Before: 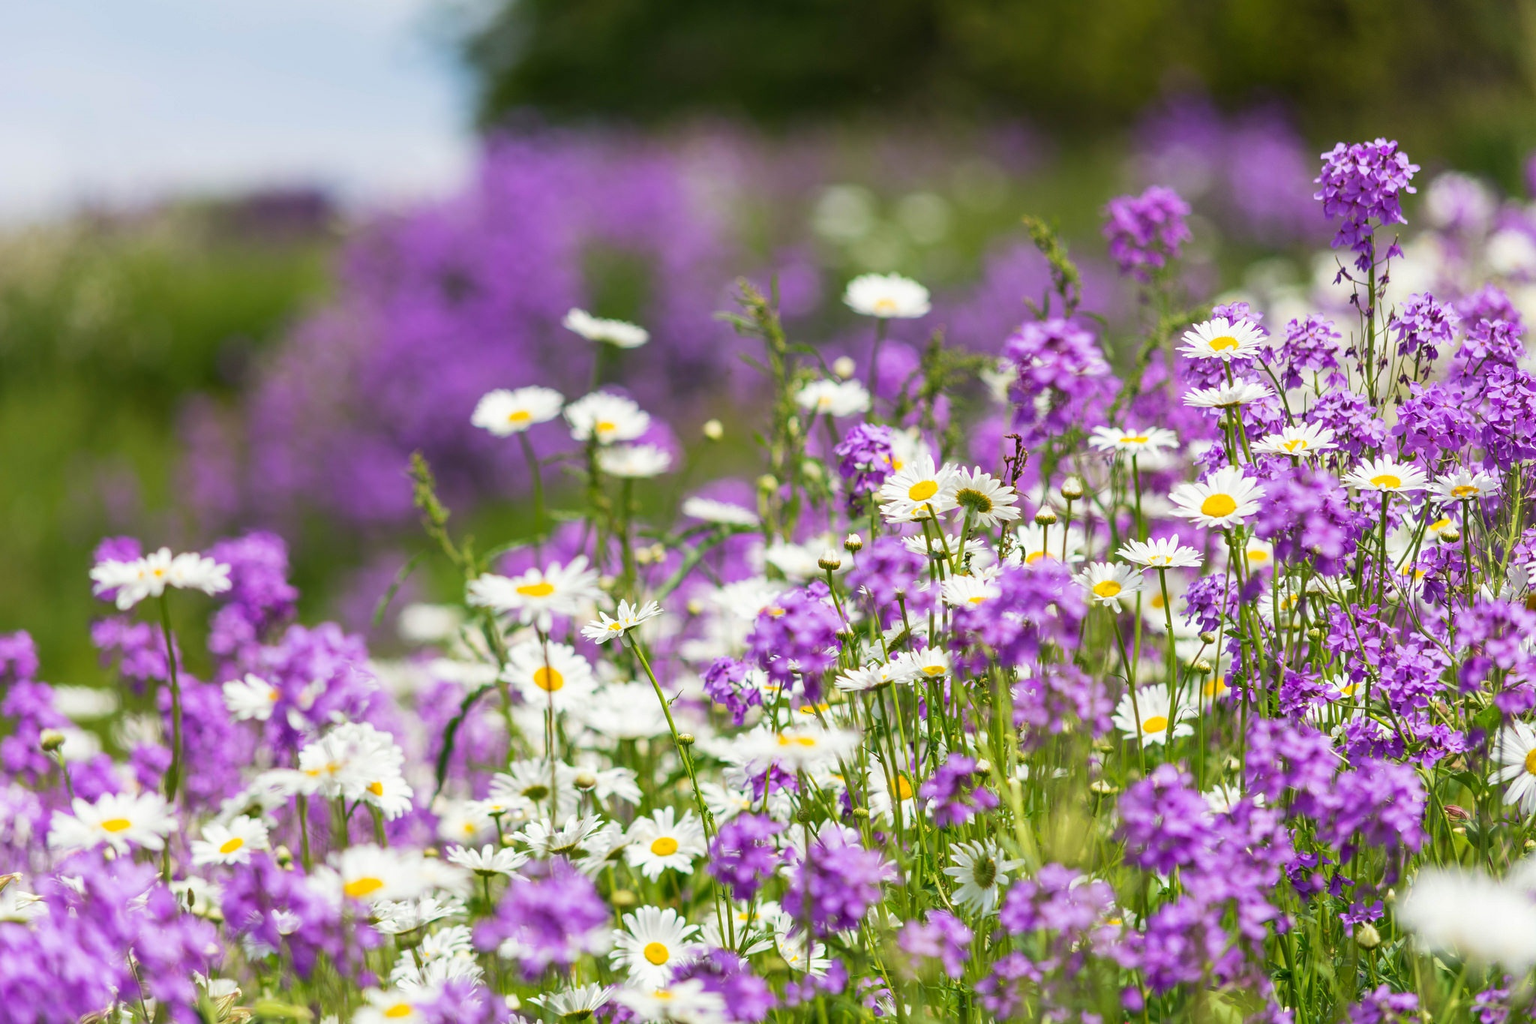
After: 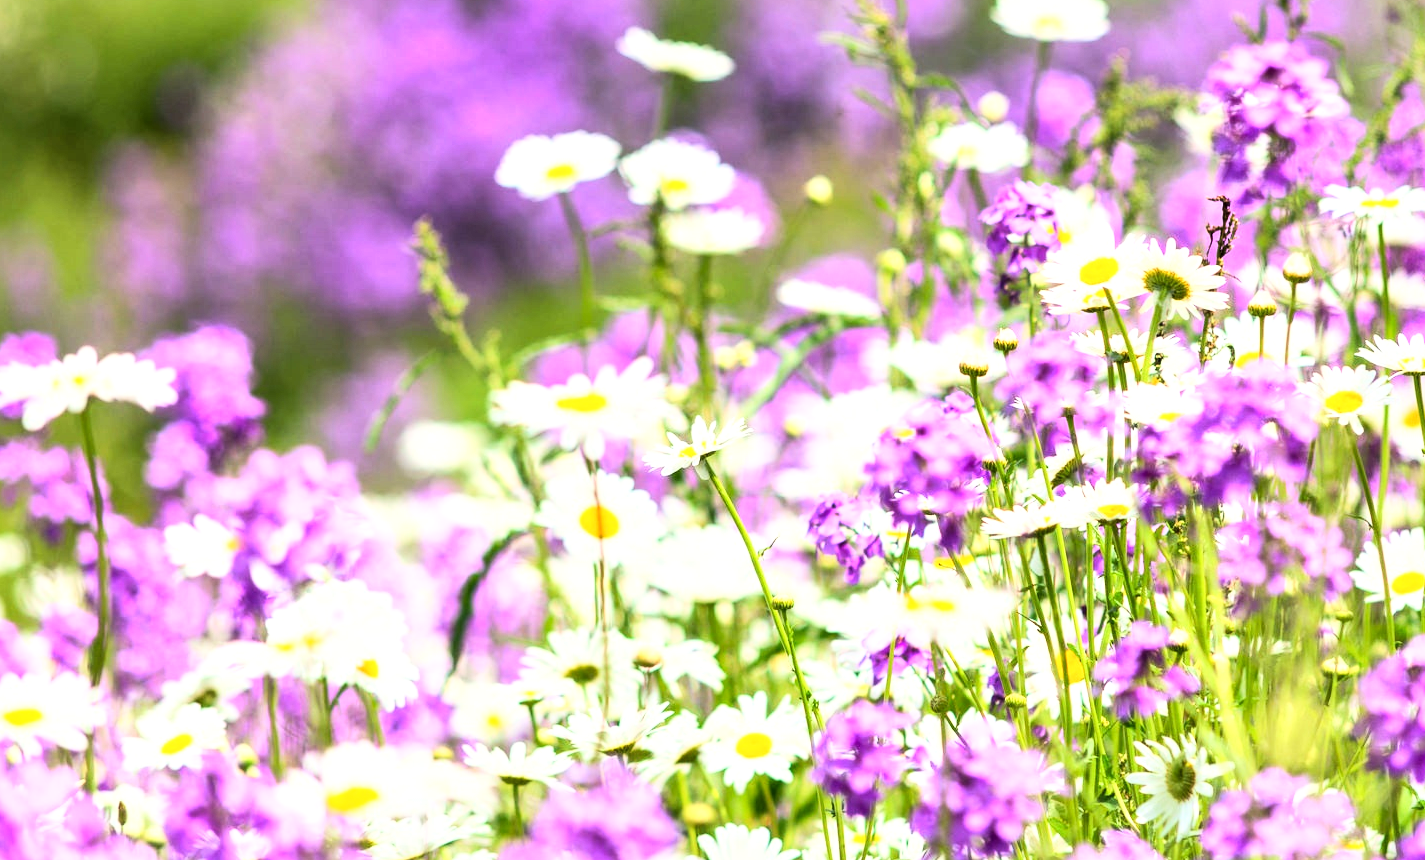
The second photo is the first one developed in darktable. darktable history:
base curve: curves: ch0 [(0, 0) (0.007, 0.004) (0.027, 0.03) (0.046, 0.07) (0.207, 0.54) (0.442, 0.872) (0.673, 0.972) (1, 1)]
exposure: compensate highlight preservation false
local contrast: mode bilateral grid, contrast 24, coarseness 50, detail 122%, midtone range 0.2
crop: left 6.493%, top 28.071%, right 23.879%, bottom 8.874%
